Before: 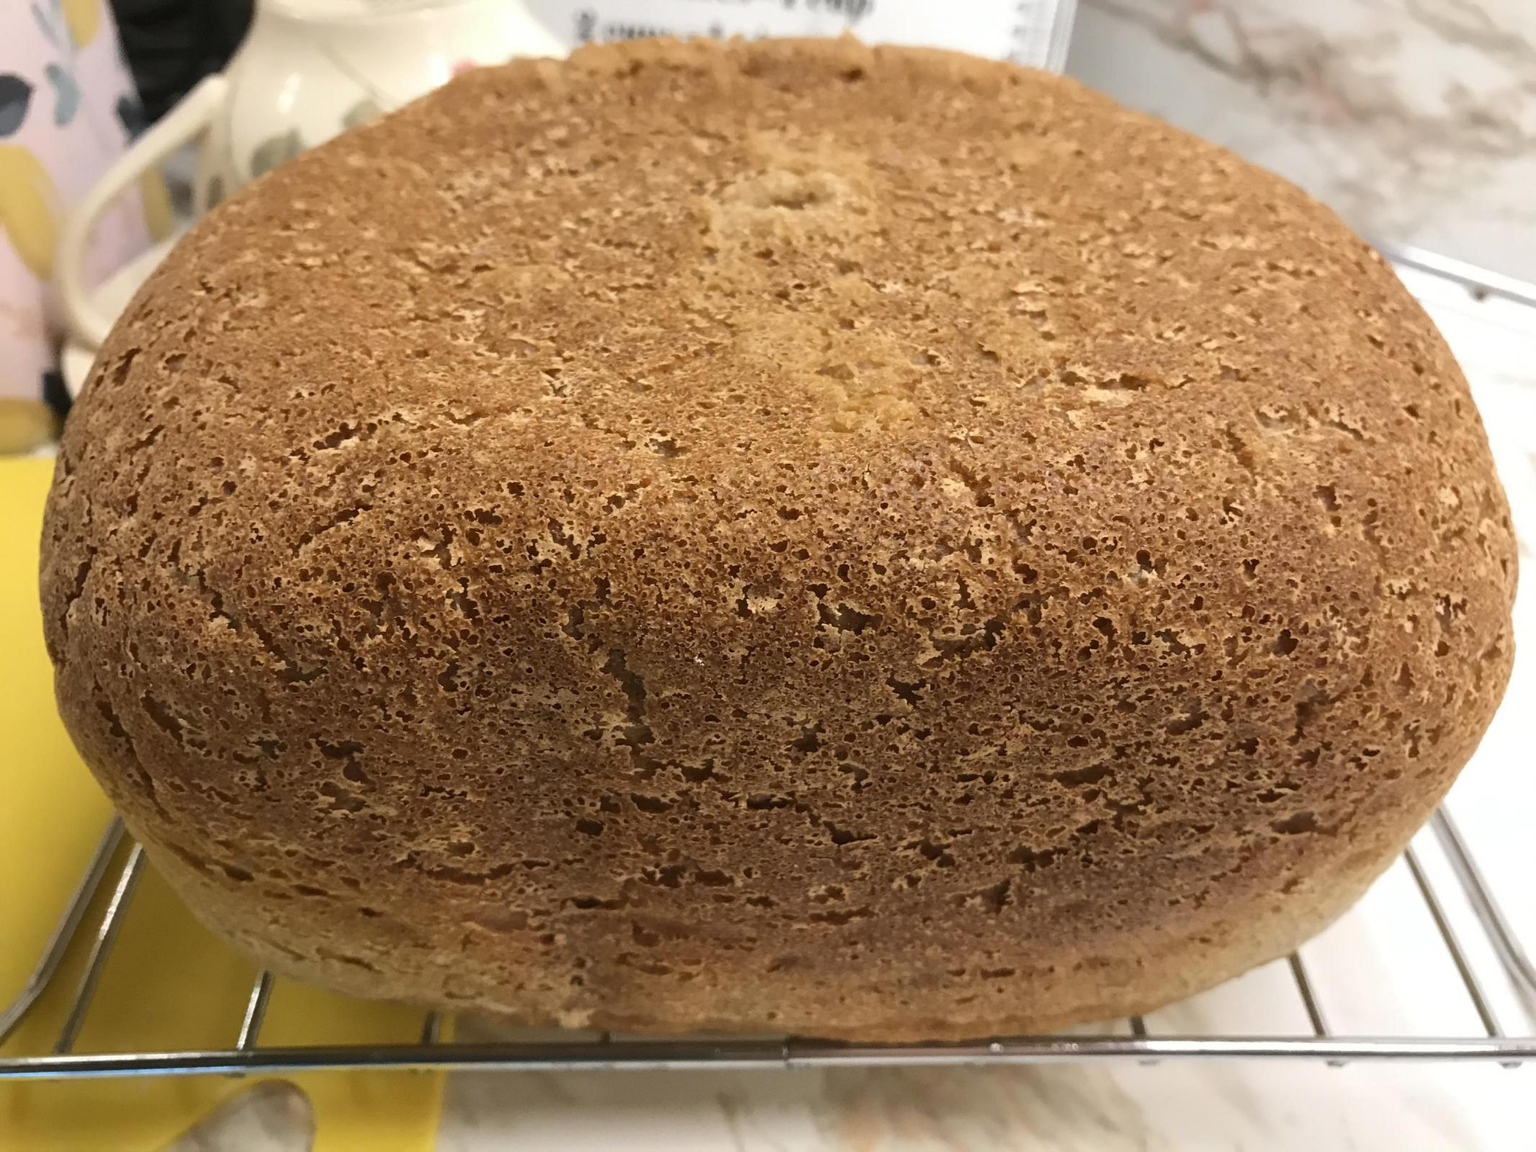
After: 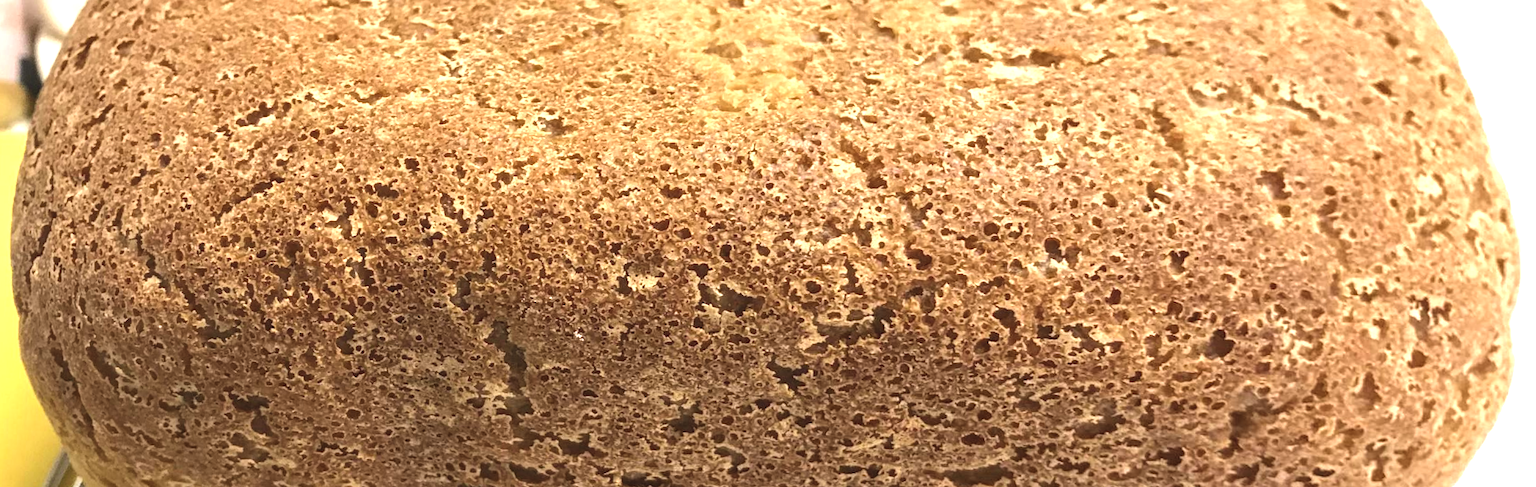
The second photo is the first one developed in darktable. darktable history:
local contrast: on, module defaults
exposure: black level correction -0.005, exposure 1.002 EV, compensate highlight preservation false
rotate and perspective: rotation 1.69°, lens shift (vertical) -0.023, lens shift (horizontal) -0.291, crop left 0.025, crop right 0.988, crop top 0.092, crop bottom 0.842
crop and rotate: top 26.056%, bottom 25.543%
